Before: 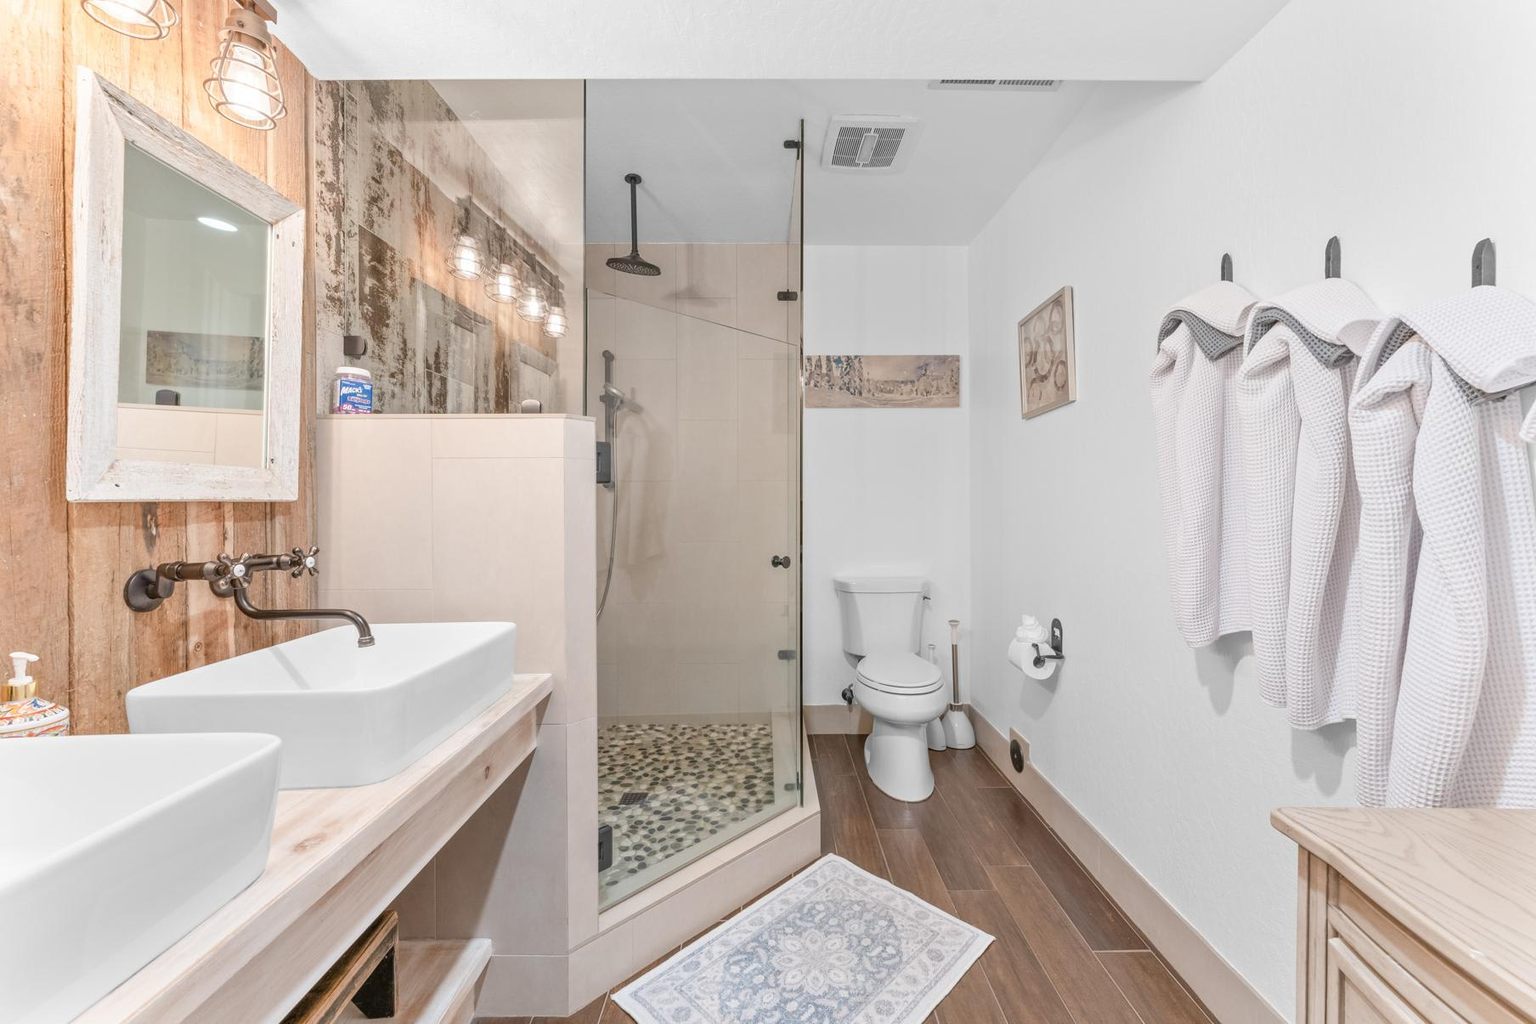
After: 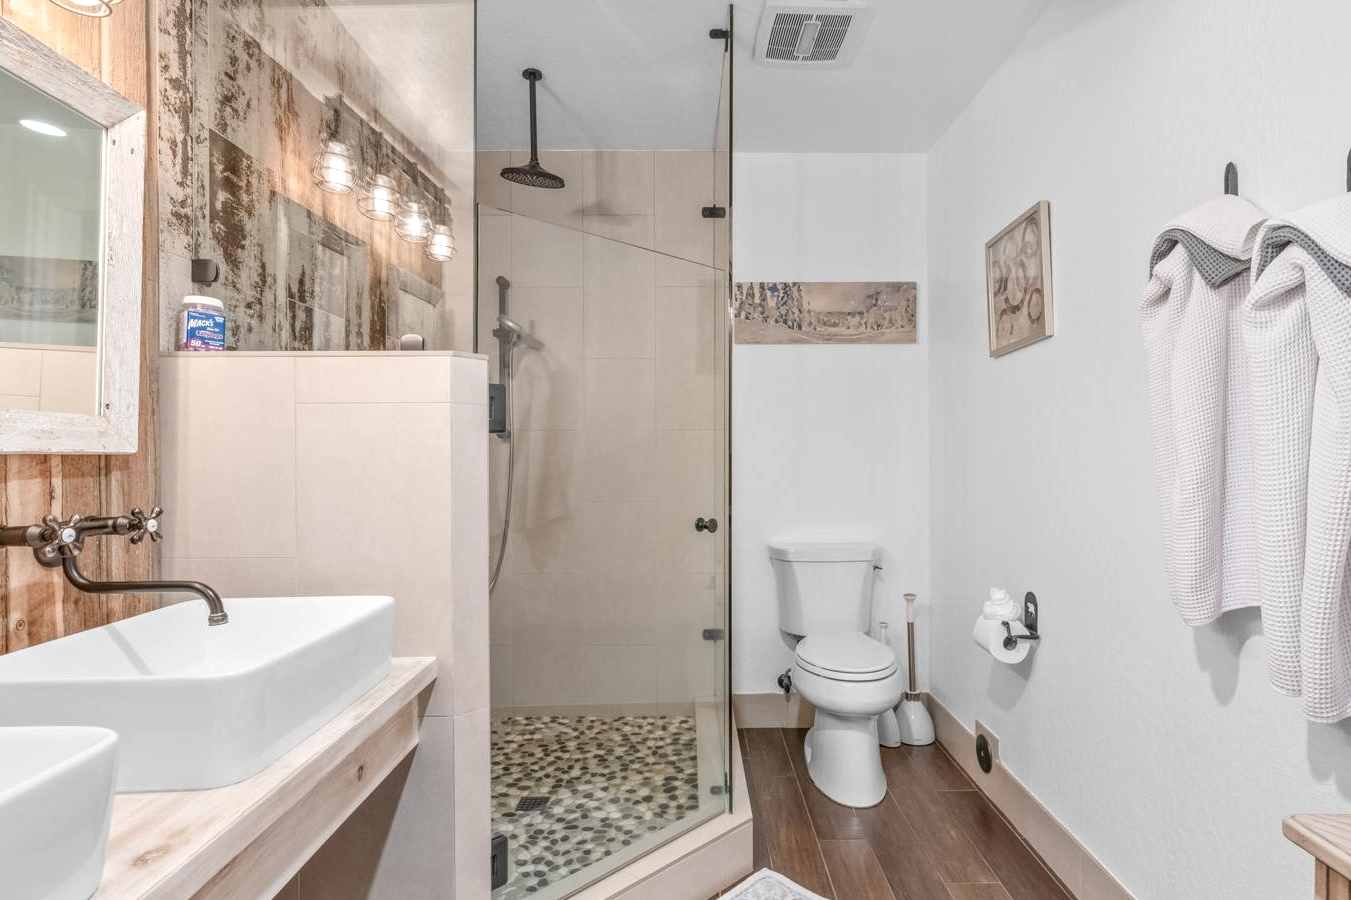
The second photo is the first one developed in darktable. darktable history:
local contrast: on, module defaults
crop and rotate: left 11.831%, top 11.346%, right 13.429%, bottom 13.899%
